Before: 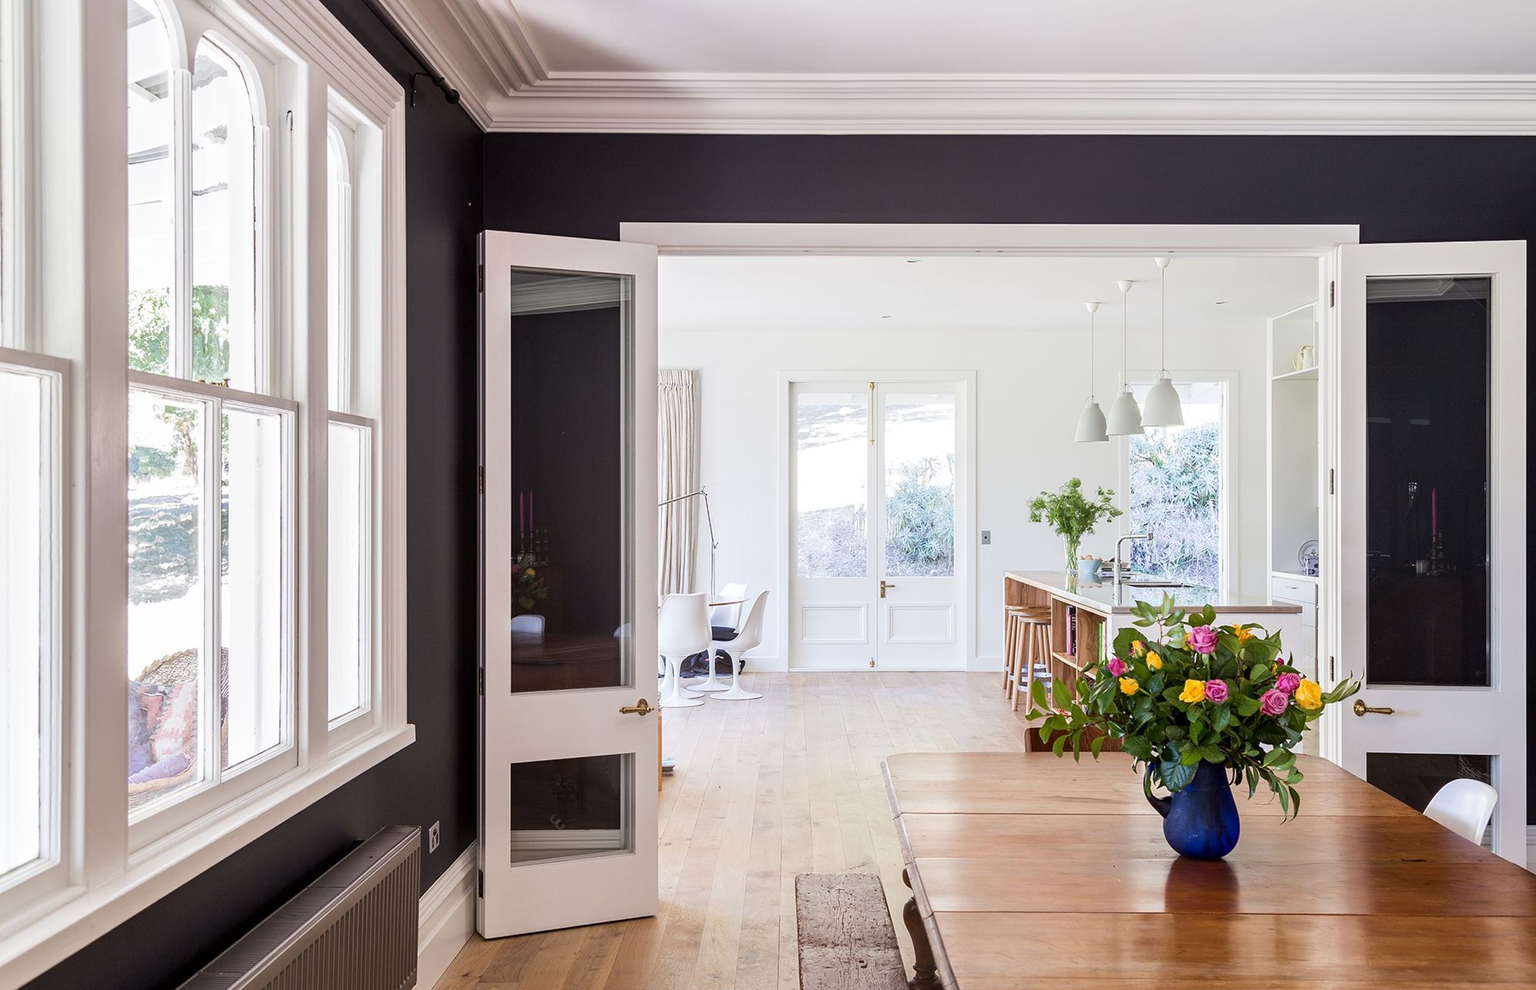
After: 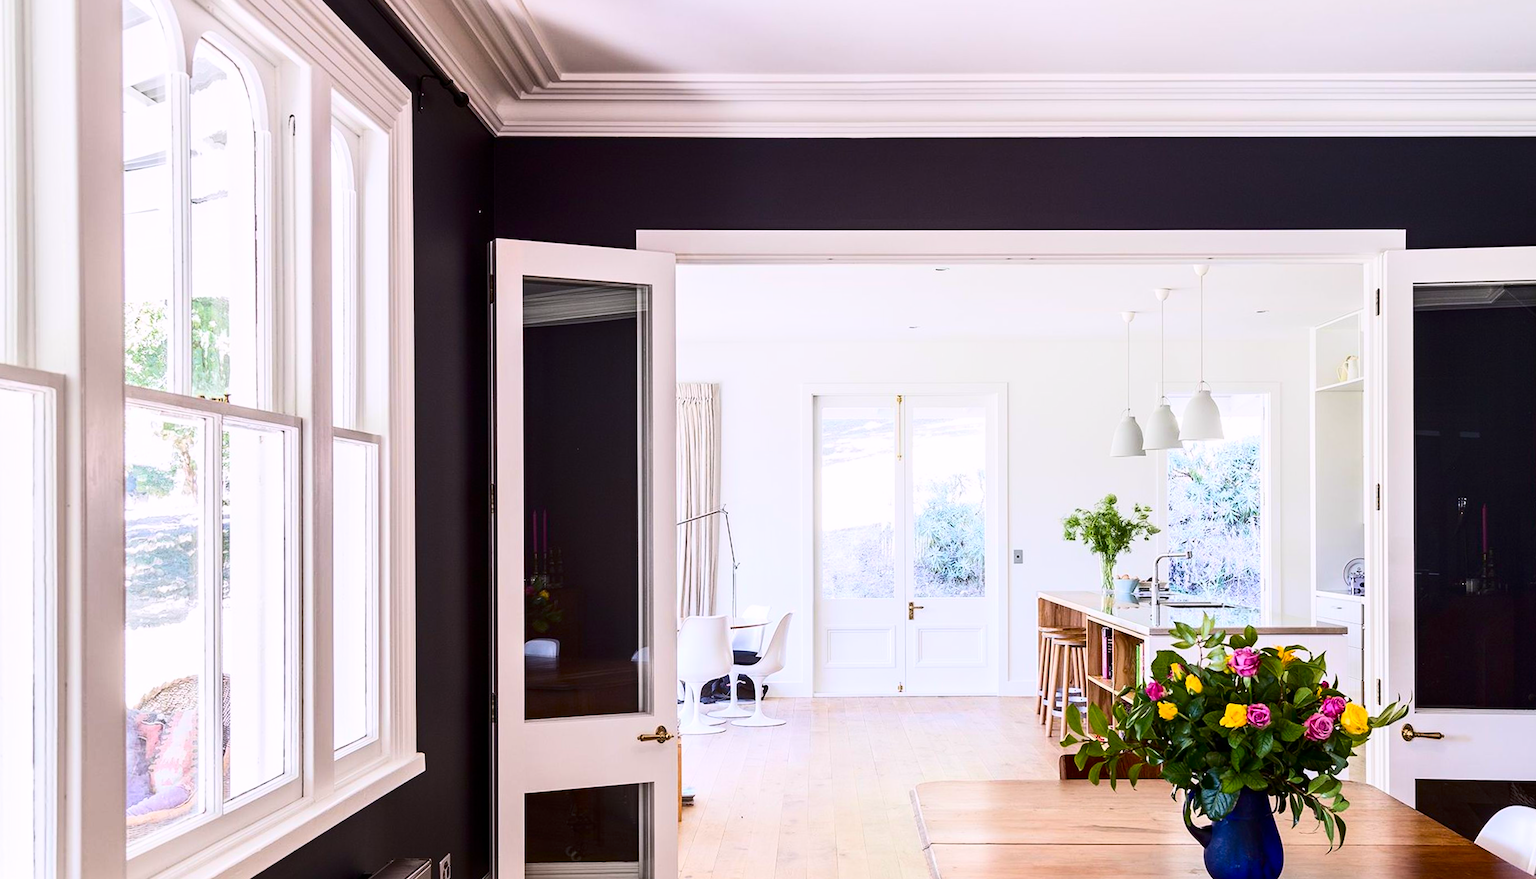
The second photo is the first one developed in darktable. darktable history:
contrast brightness saturation: contrast 0.28
crop and rotate: angle 0.2°, left 0.275%, right 3.127%, bottom 14.18%
color balance rgb: perceptual saturation grading › global saturation 25%, global vibrance 20%
color calibration: illuminant custom, x 0.348, y 0.366, temperature 4940.58 K
